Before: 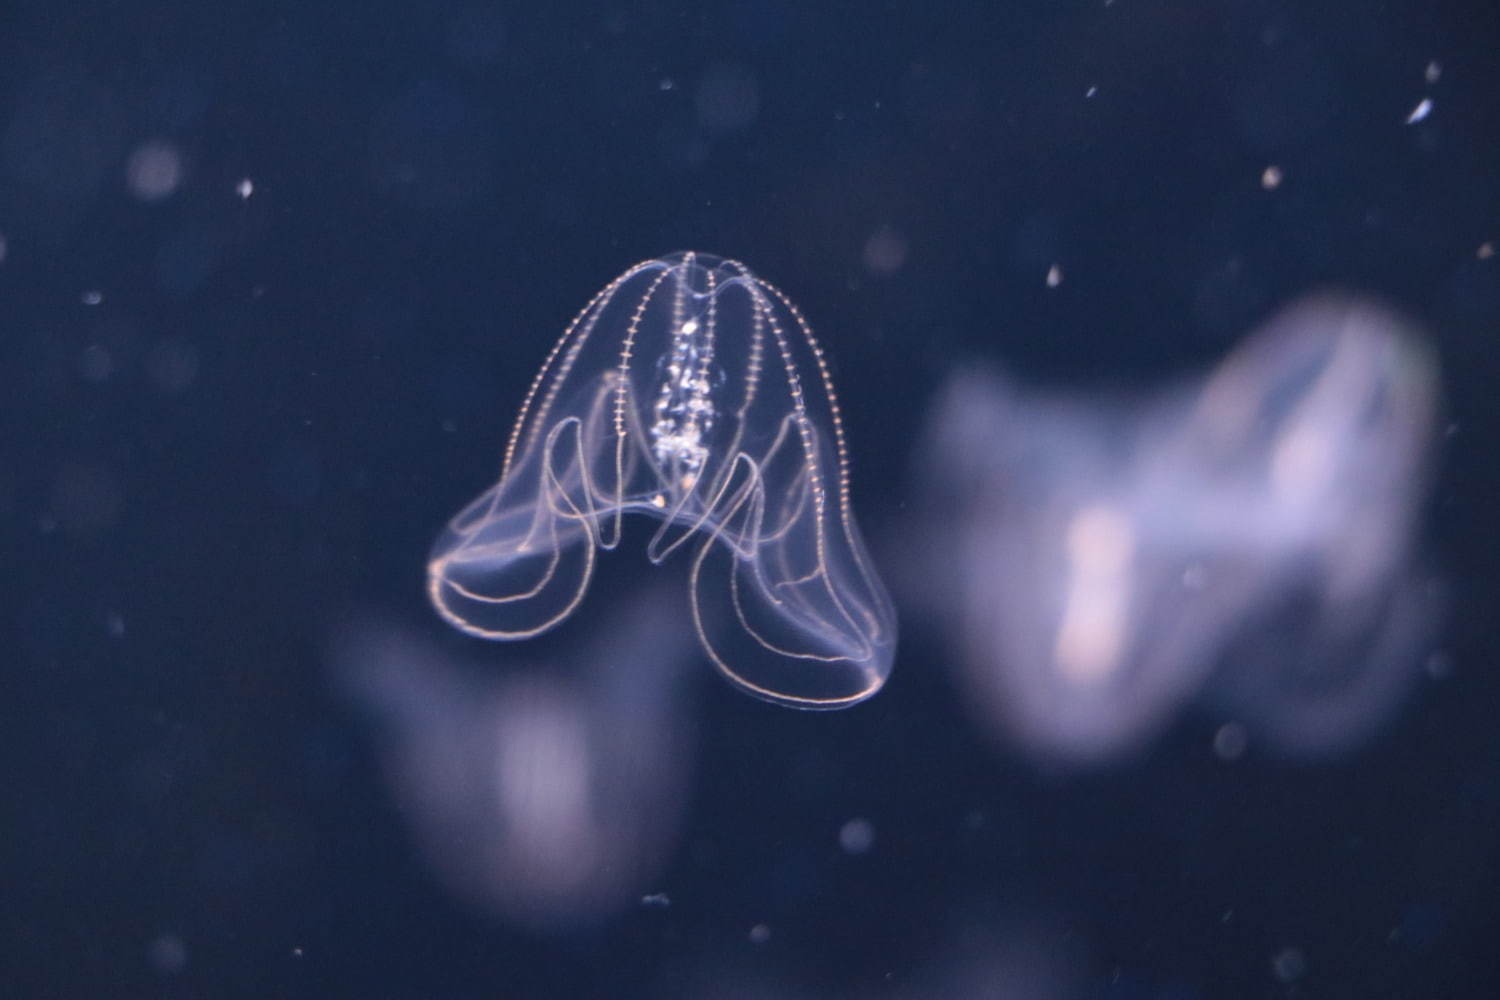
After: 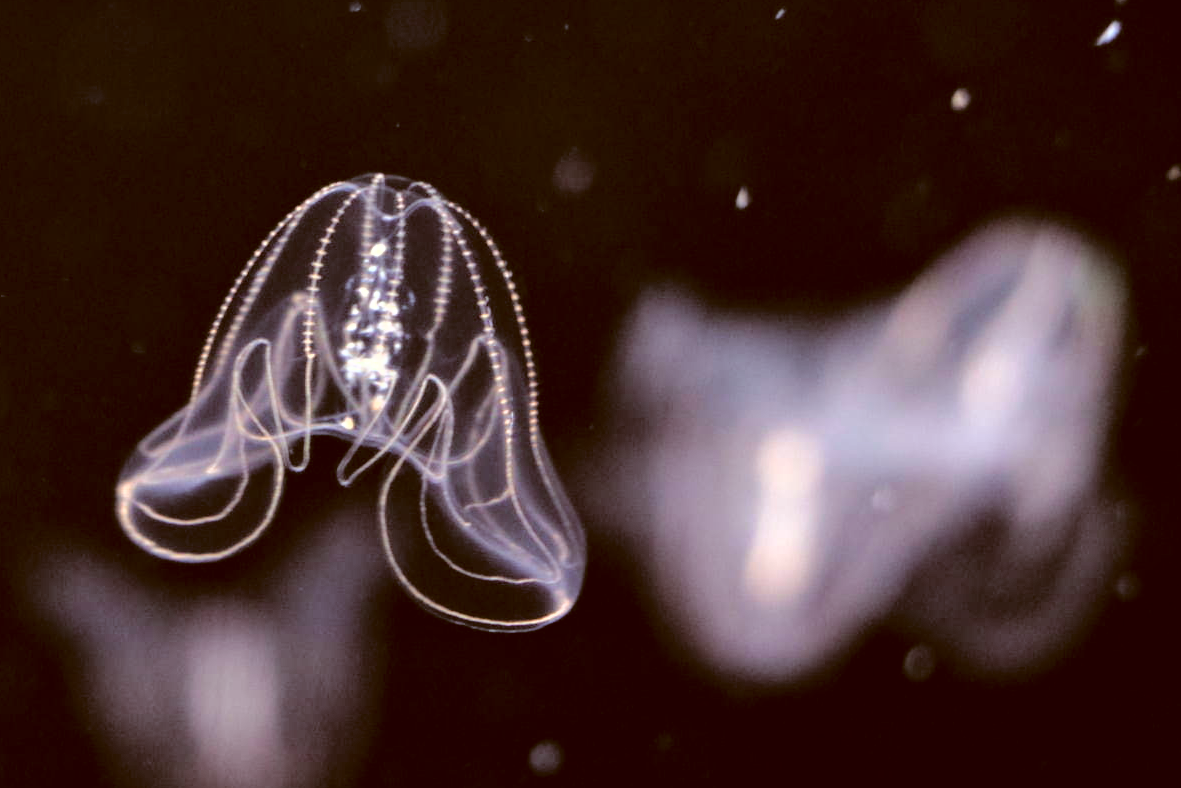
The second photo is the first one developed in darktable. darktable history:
crop and rotate: left 20.745%, top 7.835%, right 0.488%, bottom 13.35%
tone curve: curves: ch0 [(0, 0) (0.003, 0) (0.011, 0.001) (0.025, 0.001) (0.044, 0.002) (0.069, 0.007) (0.1, 0.015) (0.136, 0.027) (0.177, 0.066) (0.224, 0.122) (0.277, 0.219) (0.335, 0.327) (0.399, 0.432) (0.468, 0.527) (0.543, 0.615) (0.623, 0.695) (0.709, 0.777) (0.801, 0.874) (0.898, 0.973) (1, 1)], color space Lab, linked channels, preserve colors none
exposure: compensate highlight preservation false
color correction: highlights a* -5.51, highlights b* 9.8, shadows a* 9.45, shadows b* 24.49
contrast equalizer: octaves 7, y [[0.528, 0.548, 0.563, 0.562, 0.546, 0.526], [0.55 ×6], [0 ×6], [0 ×6], [0 ×6]], mix 0.604
